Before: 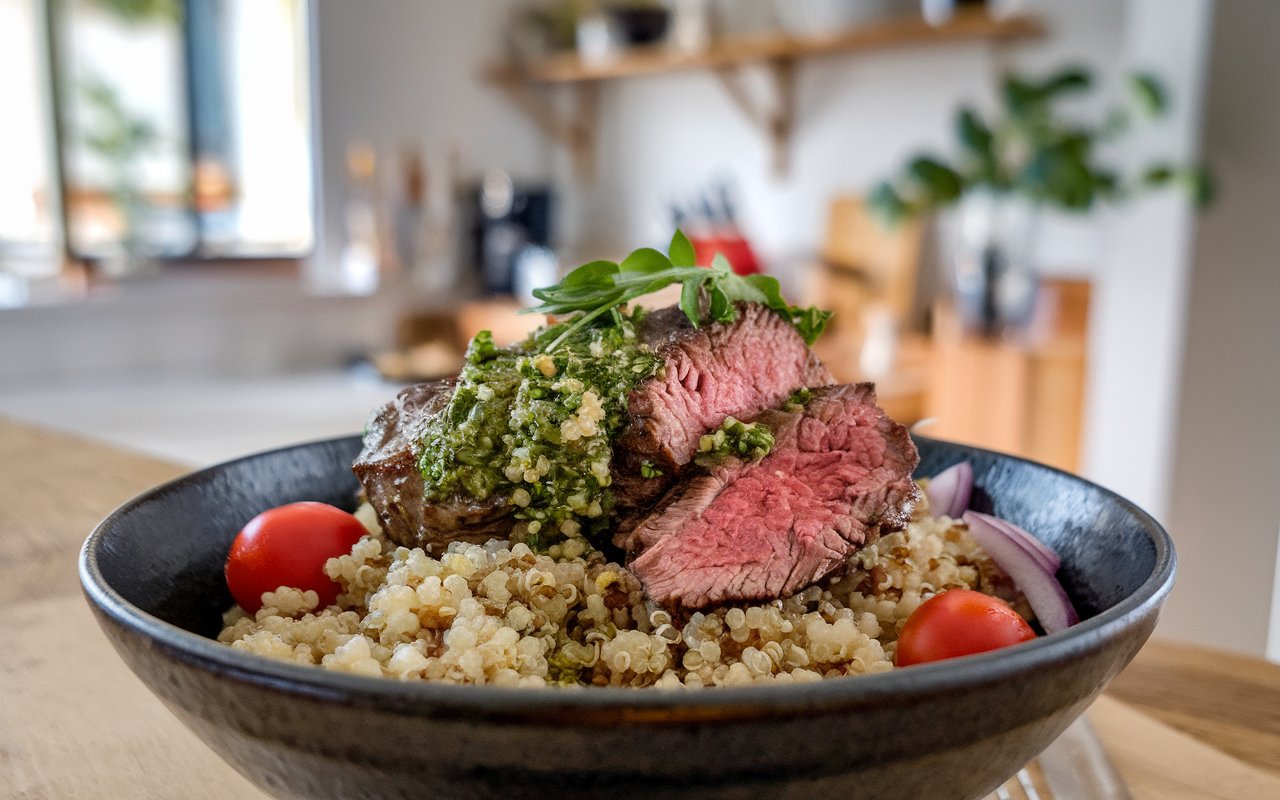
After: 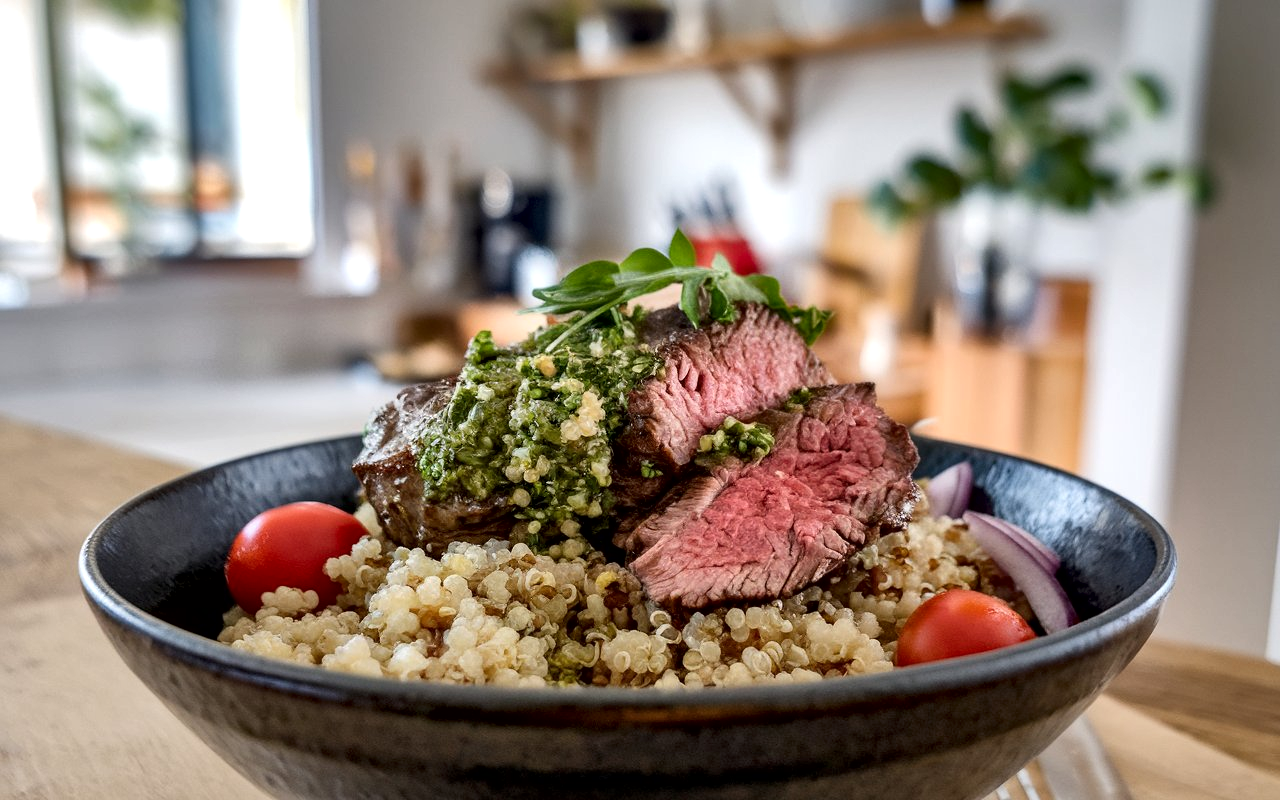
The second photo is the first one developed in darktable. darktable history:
local contrast: mode bilateral grid, contrast 25, coarseness 61, detail 151%, midtone range 0.2
